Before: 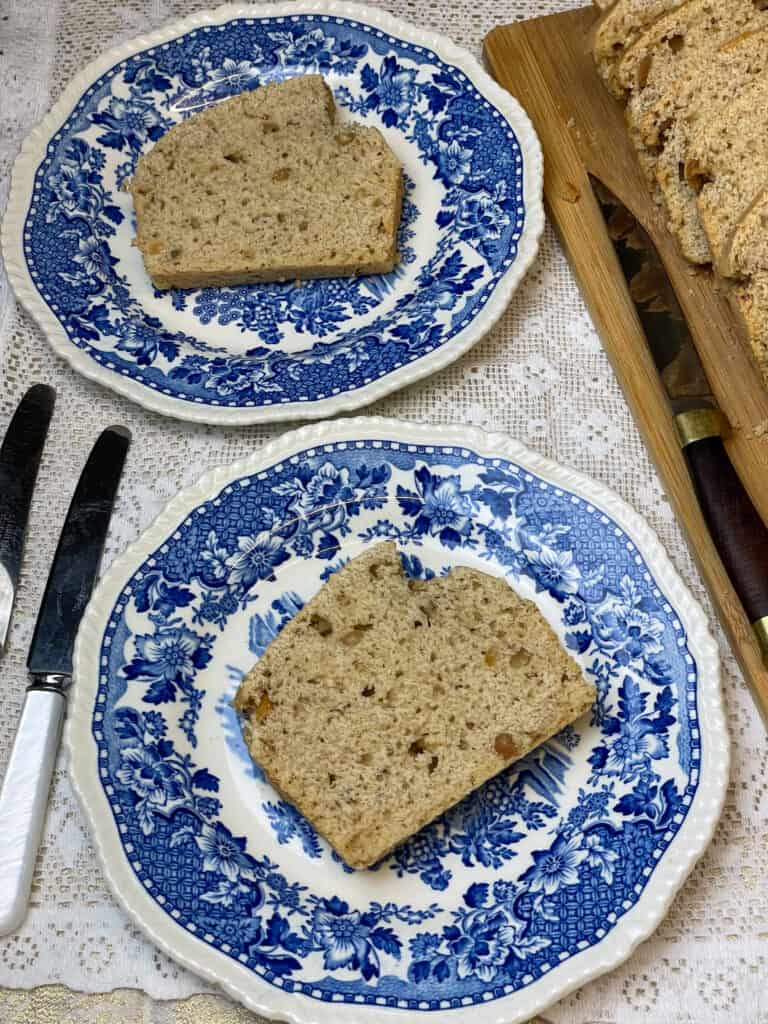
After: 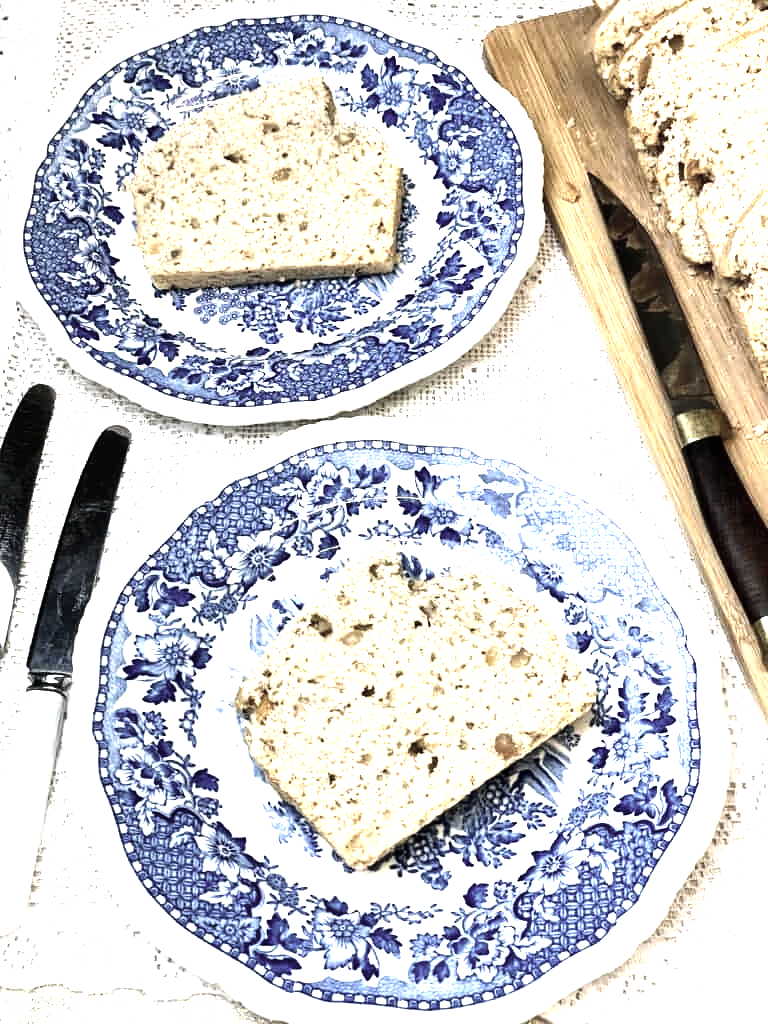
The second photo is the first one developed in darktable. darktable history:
color zones: curves: ch1 [(0, 0.292) (0.001, 0.292) (0.2, 0.264) (0.4, 0.248) (0.6, 0.248) (0.8, 0.264) (0.999, 0.292) (1, 0.292)]
exposure: black level correction 0, exposure 1.189 EV, compensate exposure bias true, compensate highlight preservation false
tone equalizer: -8 EV -1.12 EV, -7 EV -0.991 EV, -6 EV -0.844 EV, -5 EV -0.585 EV, -3 EV 0.577 EV, -2 EV 0.875 EV, -1 EV 0.995 EV, +0 EV 1.07 EV, edges refinement/feathering 500, mask exposure compensation -1.57 EV, preserve details no
